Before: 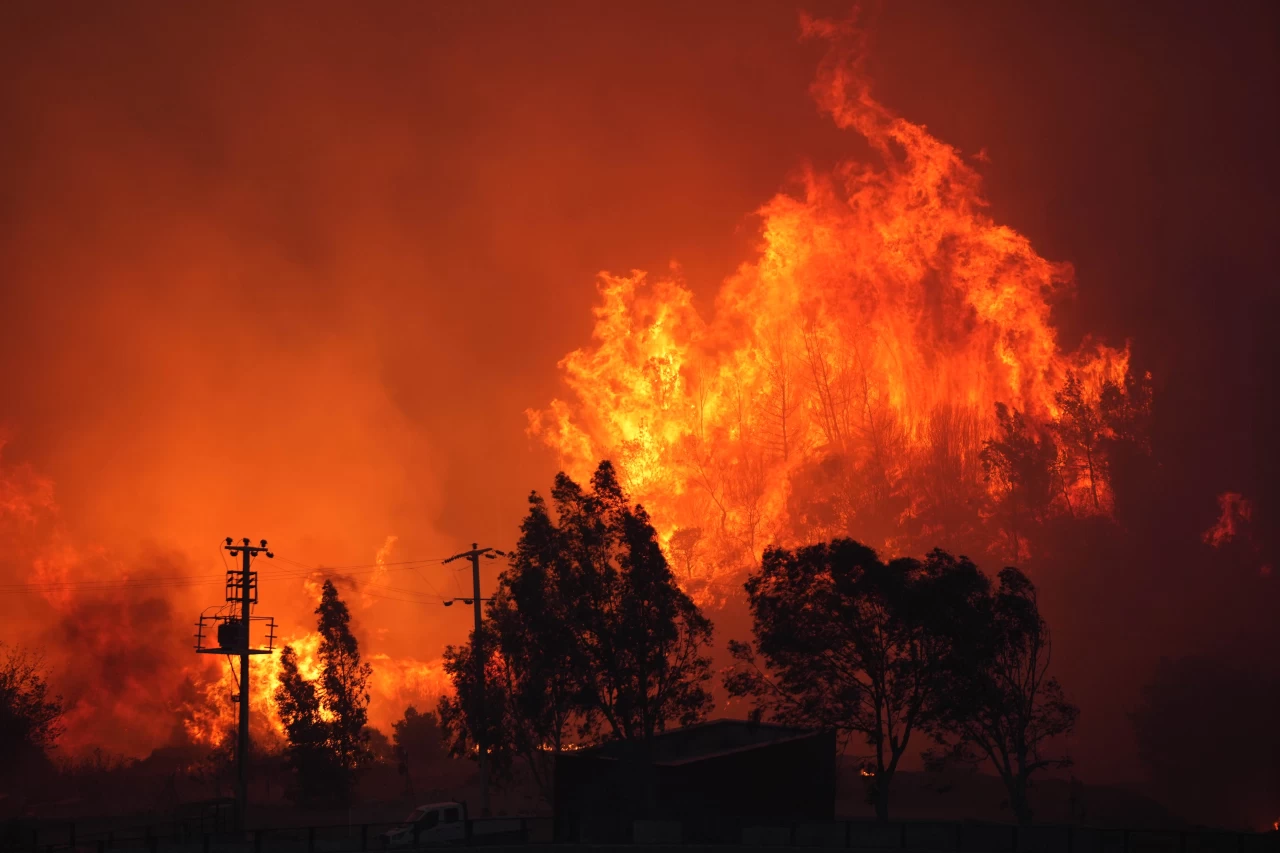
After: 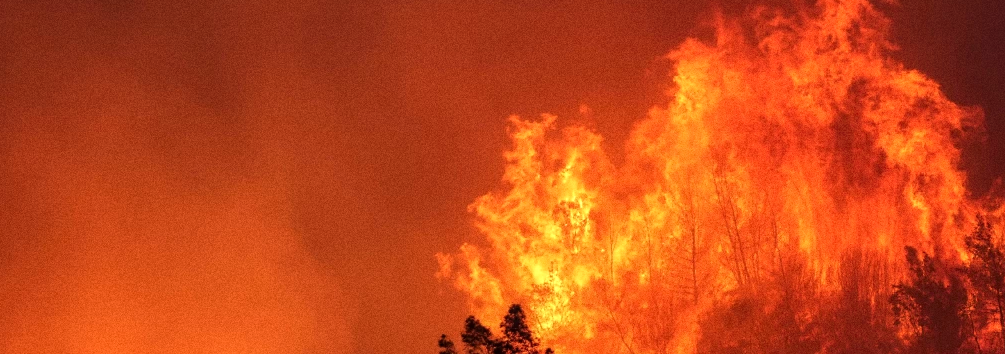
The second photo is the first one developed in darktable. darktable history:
crop: left 7.036%, top 18.398%, right 14.379%, bottom 40.043%
grain: on, module defaults
local contrast: on, module defaults
base curve: exposure shift 0, preserve colors none
